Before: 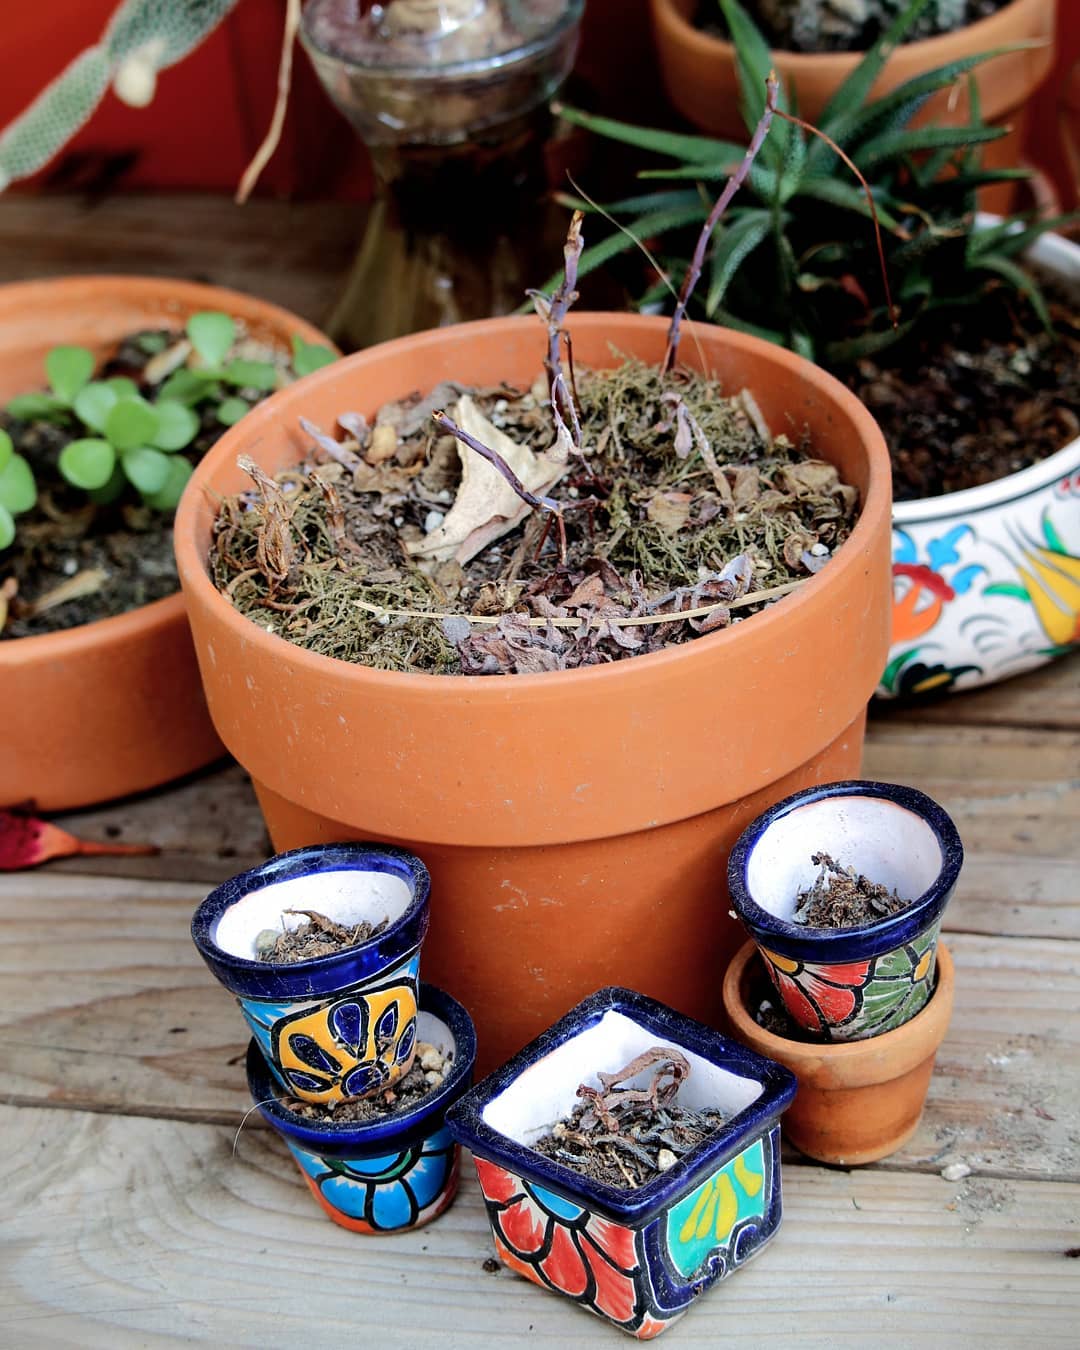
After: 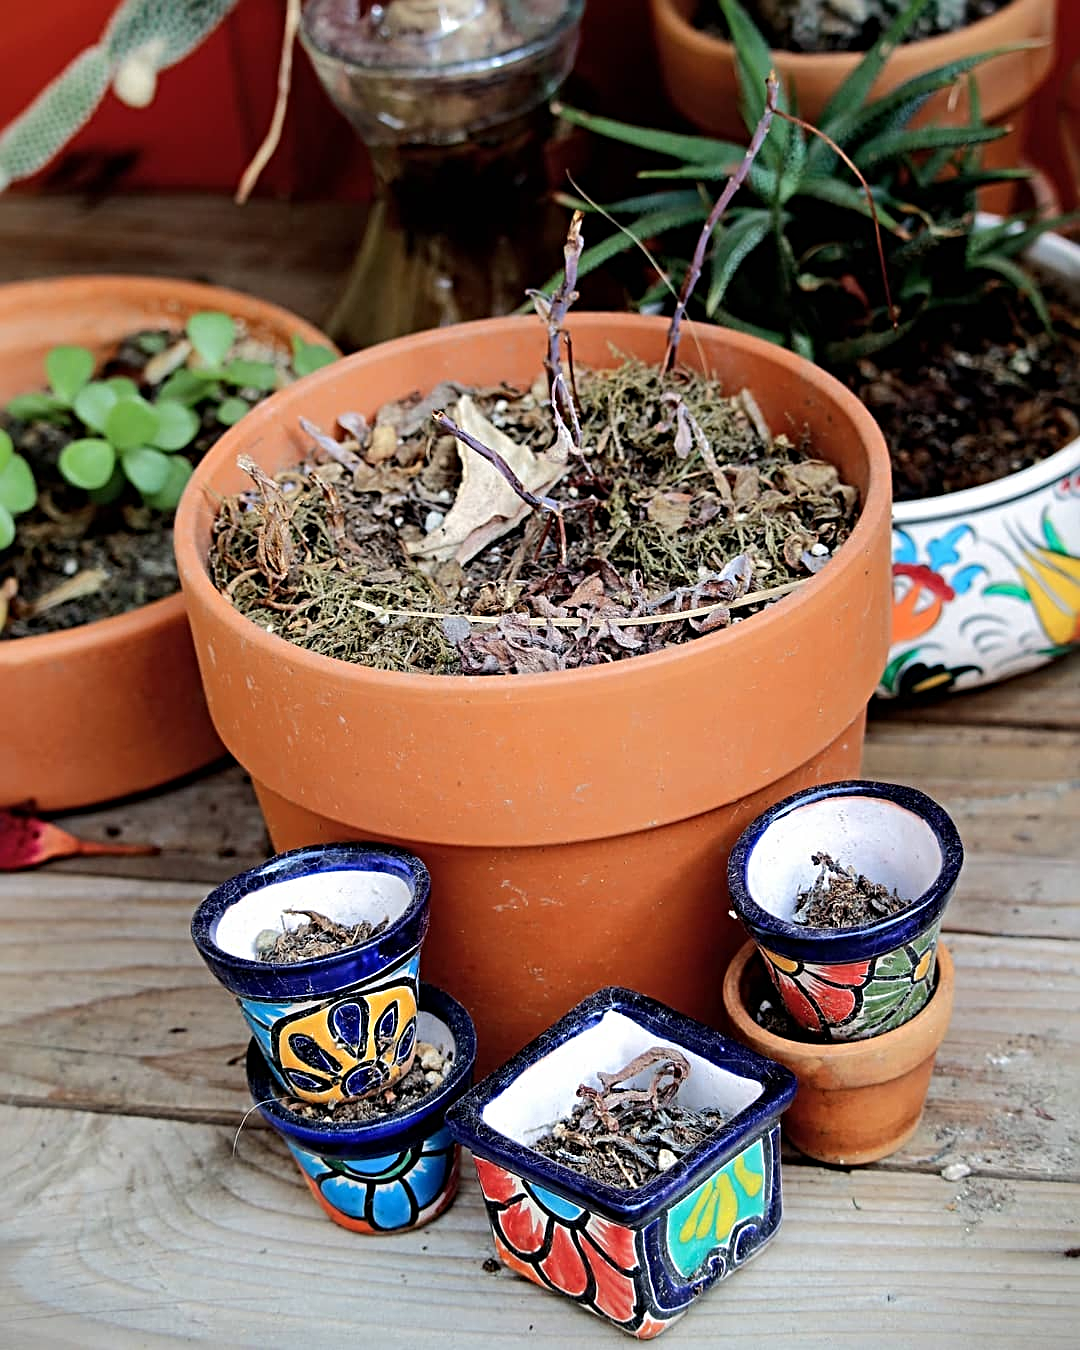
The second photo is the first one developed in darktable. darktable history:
sharpen: radius 3.982
